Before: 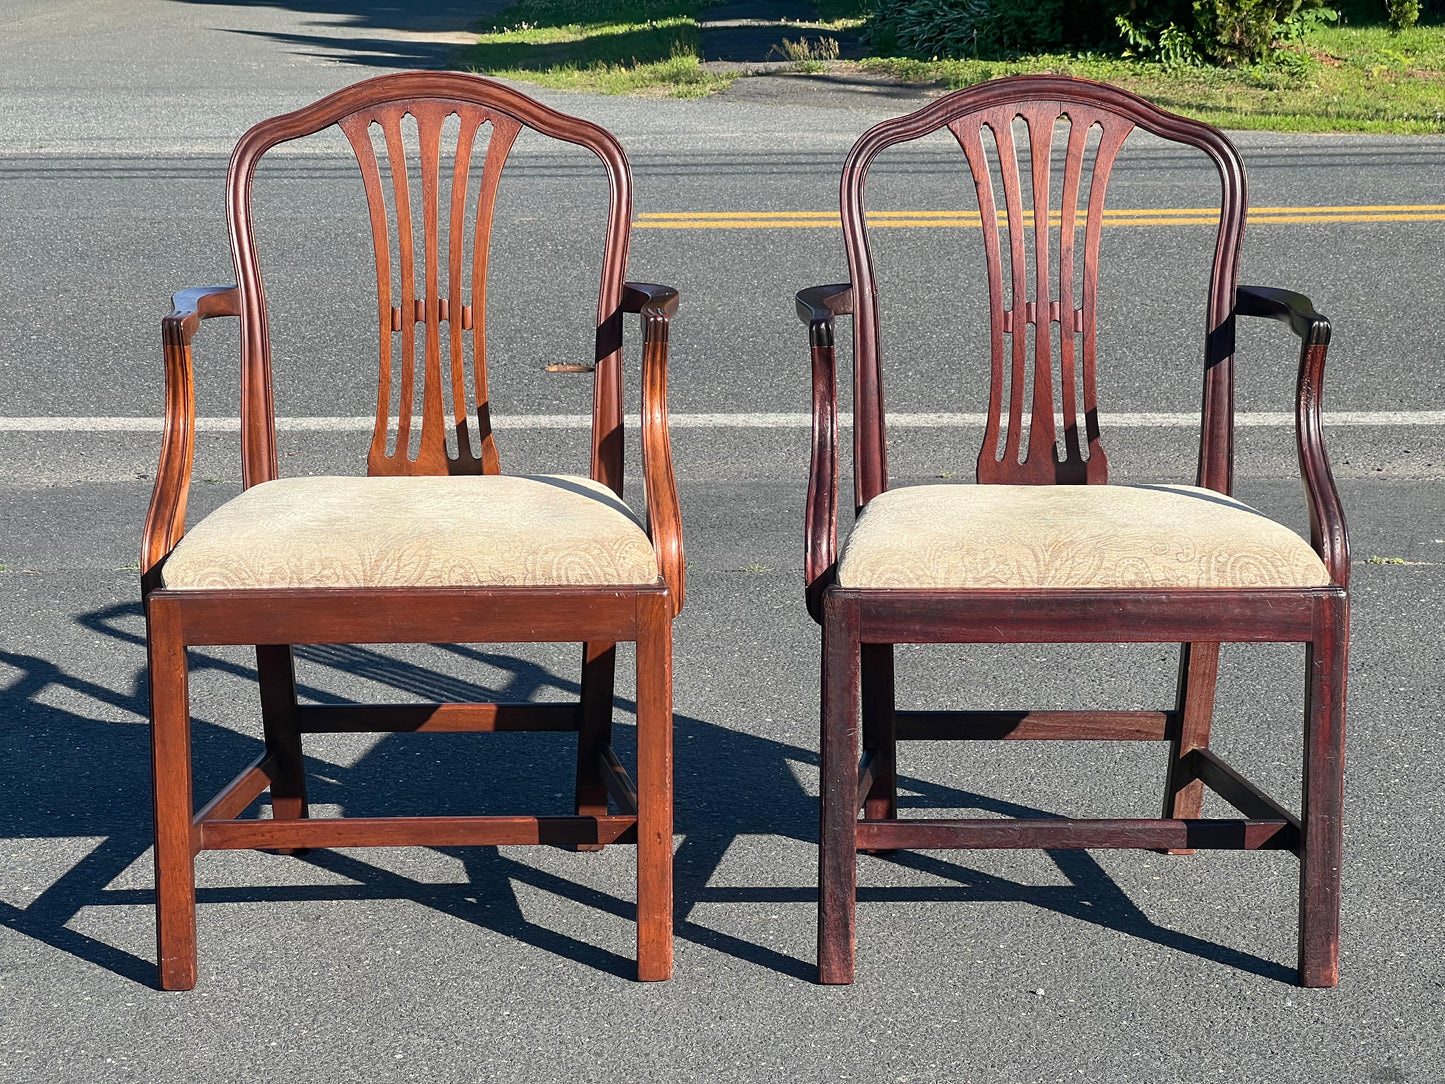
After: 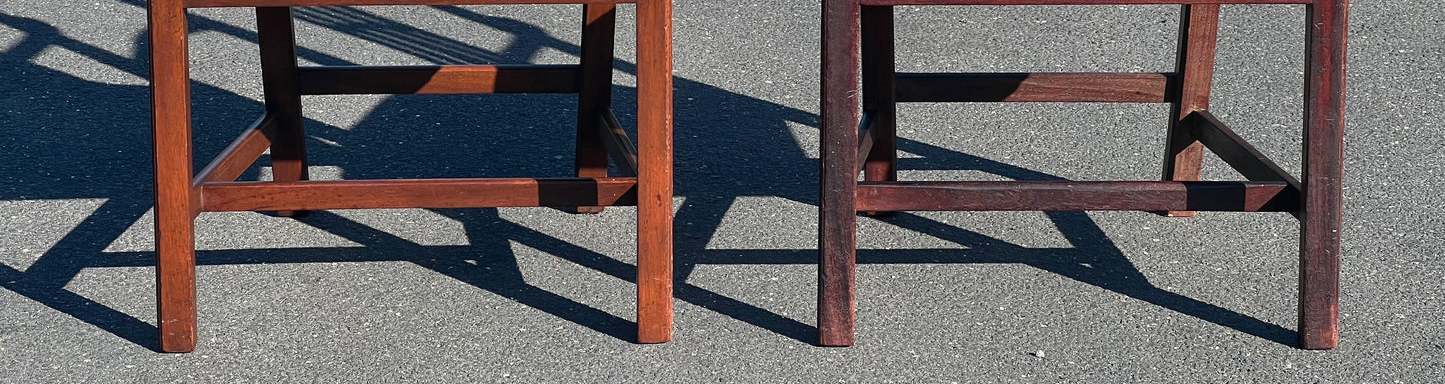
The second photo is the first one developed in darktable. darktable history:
crop and rotate: top 58.888%, bottom 5.659%
